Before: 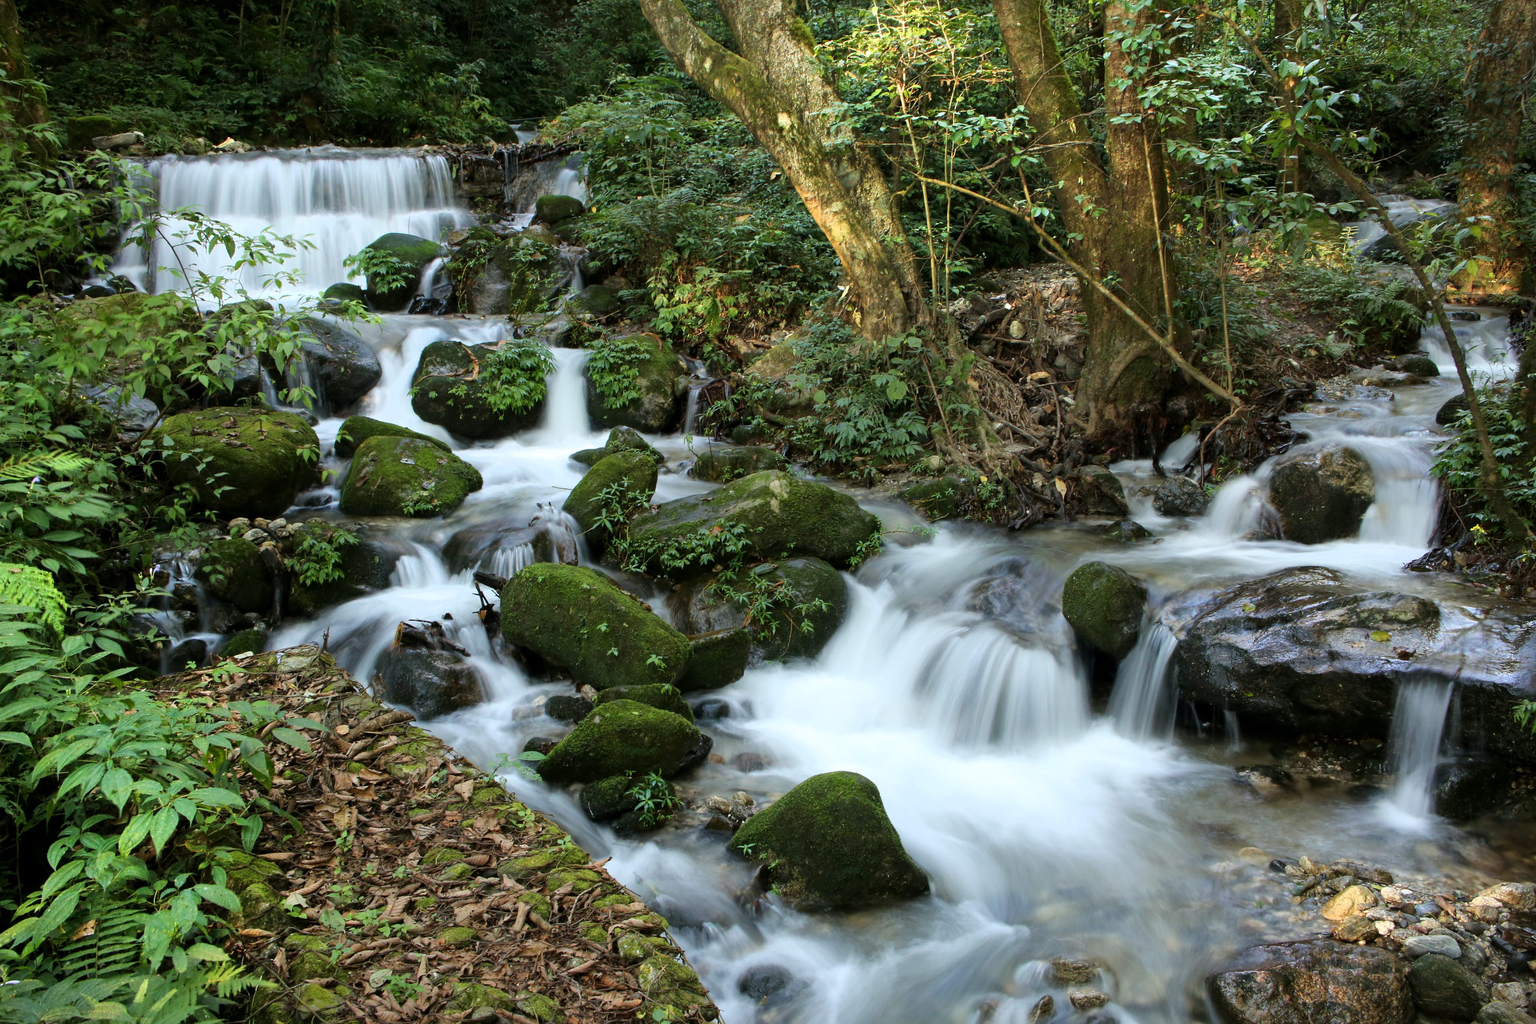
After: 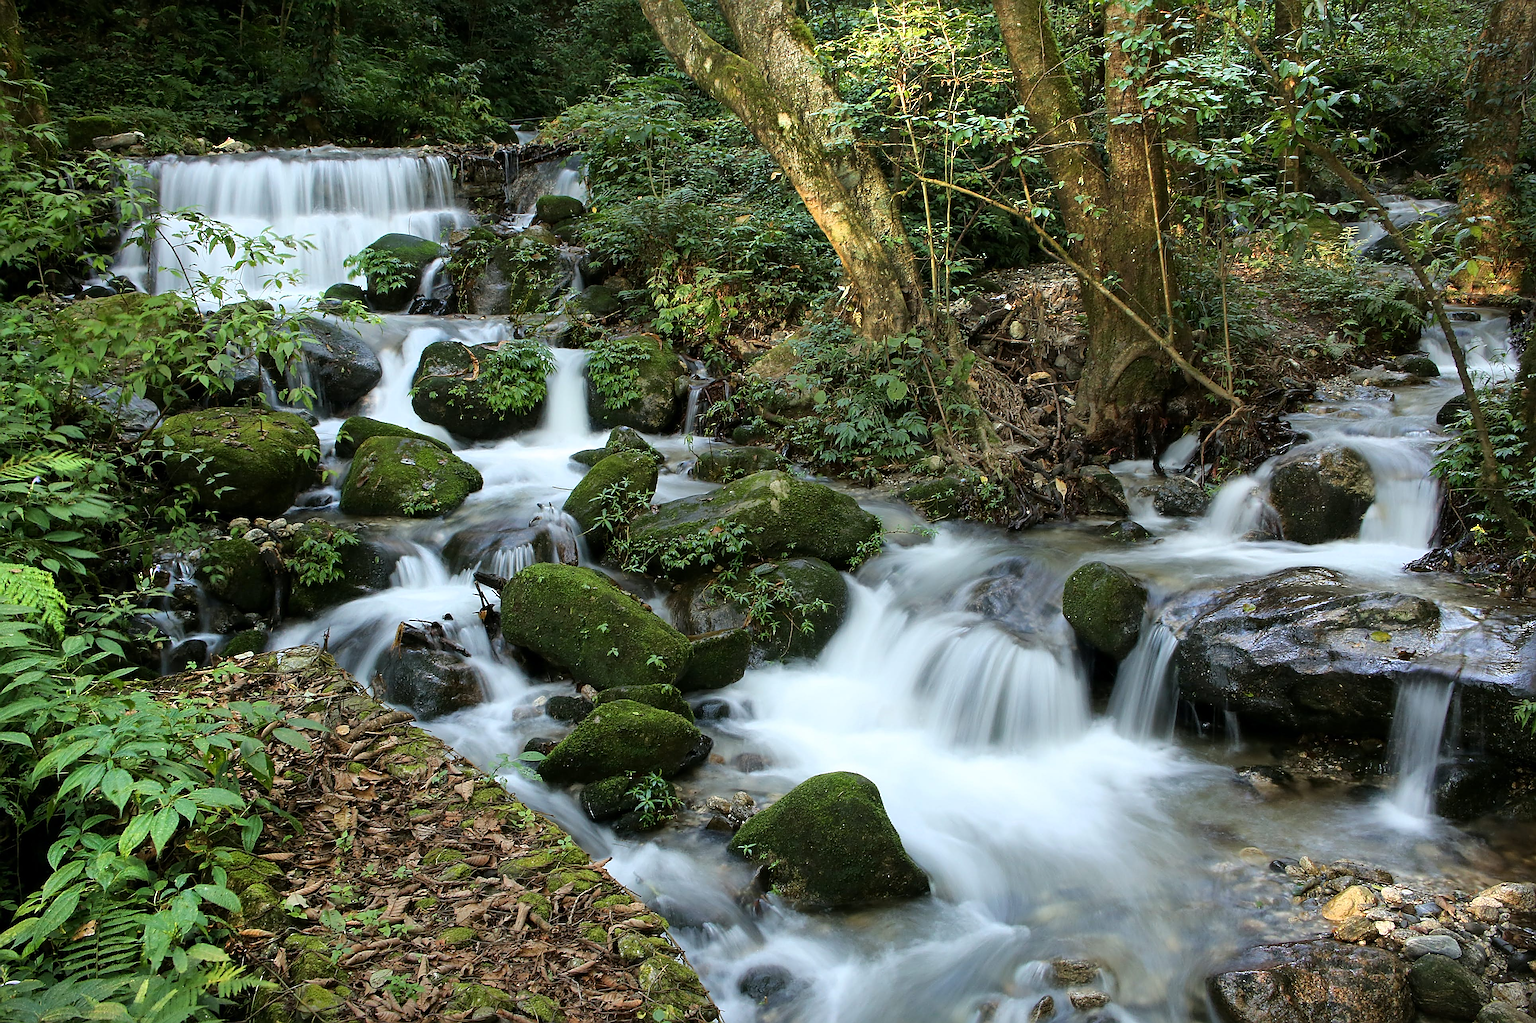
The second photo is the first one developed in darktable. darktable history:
tone equalizer: on, module defaults
sharpen: radius 1.685, amount 1.294
